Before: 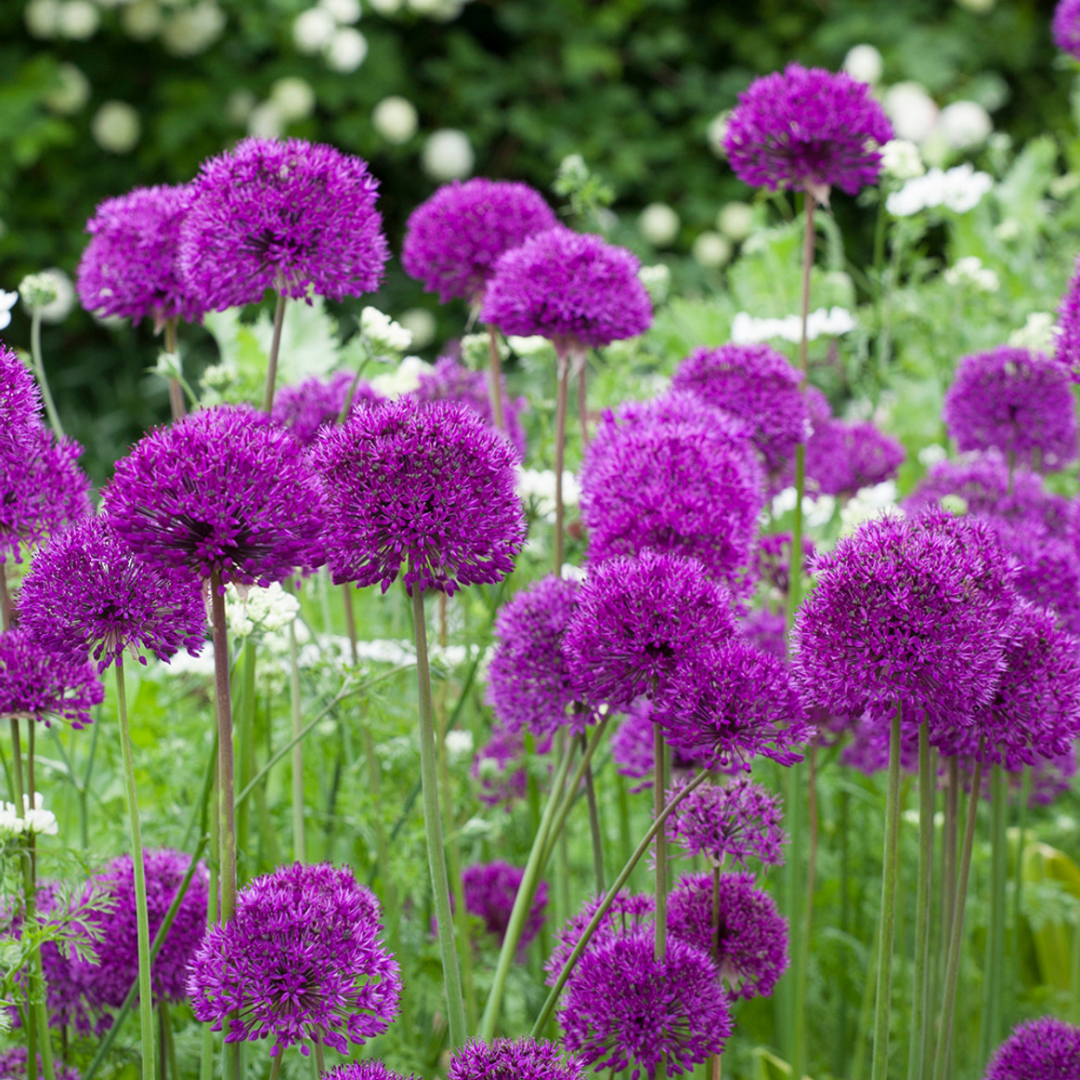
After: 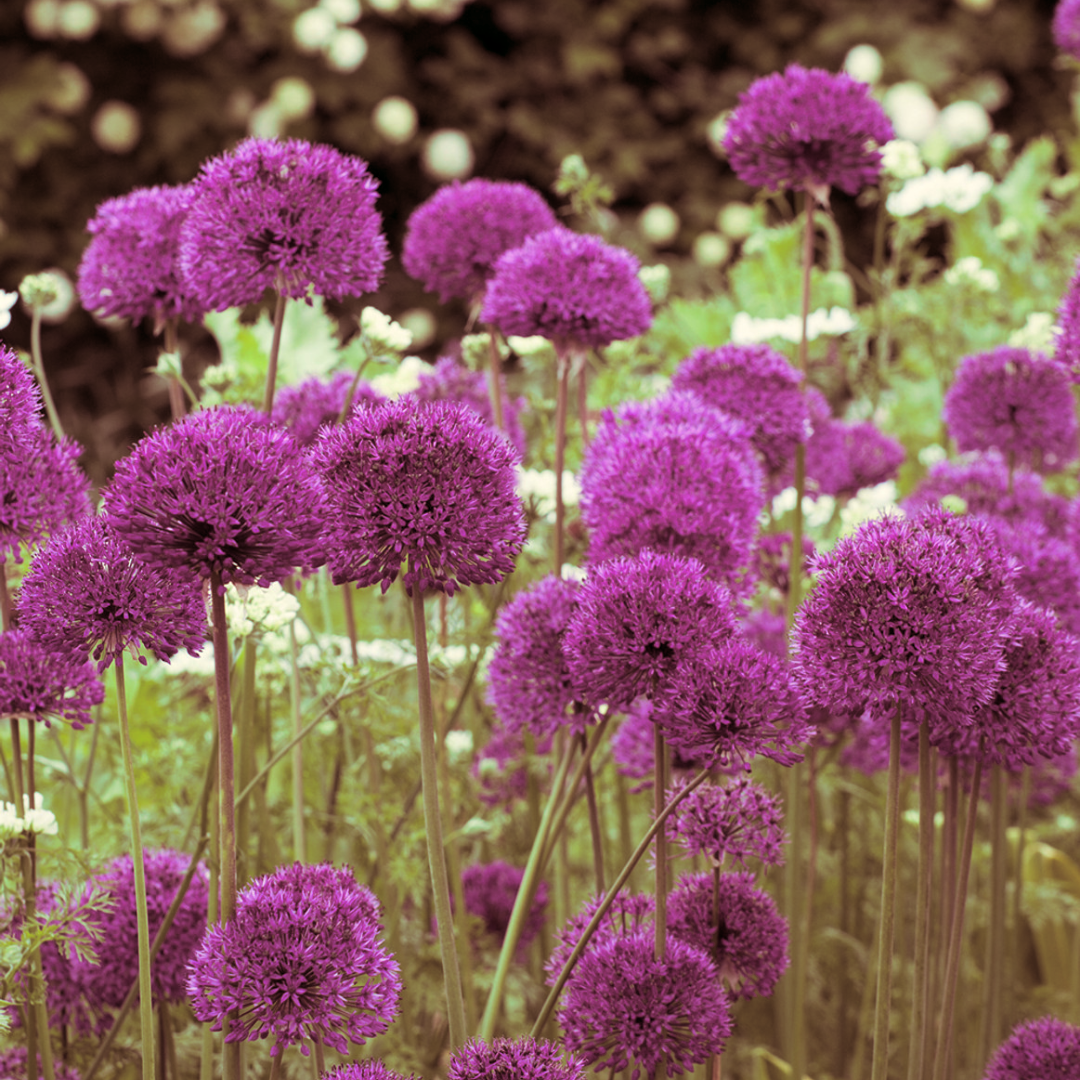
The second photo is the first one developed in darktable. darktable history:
split-toning: highlights › hue 187.2°, highlights › saturation 0.83, balance -68.05, compress 56.43%
color correction: highlights a* -0.482, highlights b* 9.48, shadows a* -9.48, shadows b* 0.803
